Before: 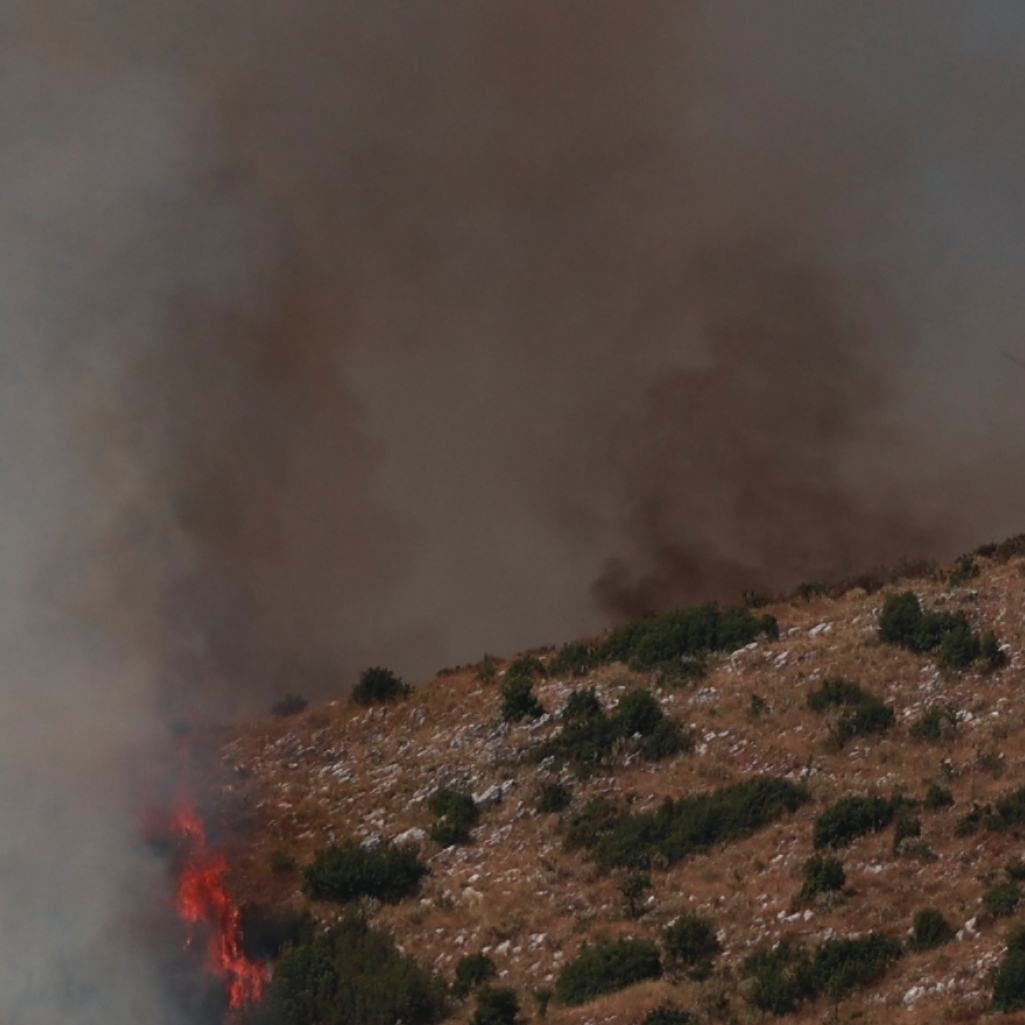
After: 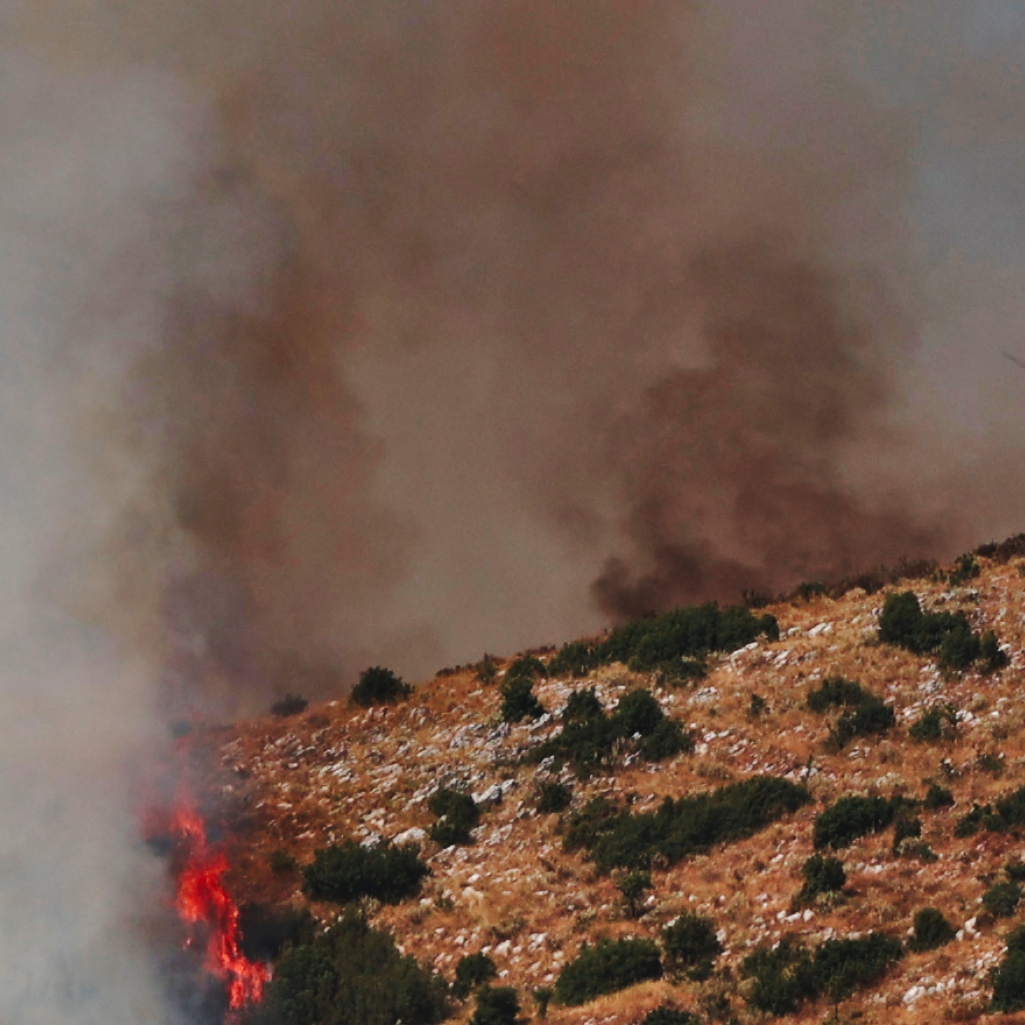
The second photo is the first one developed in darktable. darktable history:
base curve: curves: ch0 [(0, 0) (0.036, 0.037) (0.121, 0.228) (0.46, 0.76) (0.859, 0.983) (1, 1)], preserve colors none
shadows and highlights: white point adjustment 0.033, soften with gaussian
